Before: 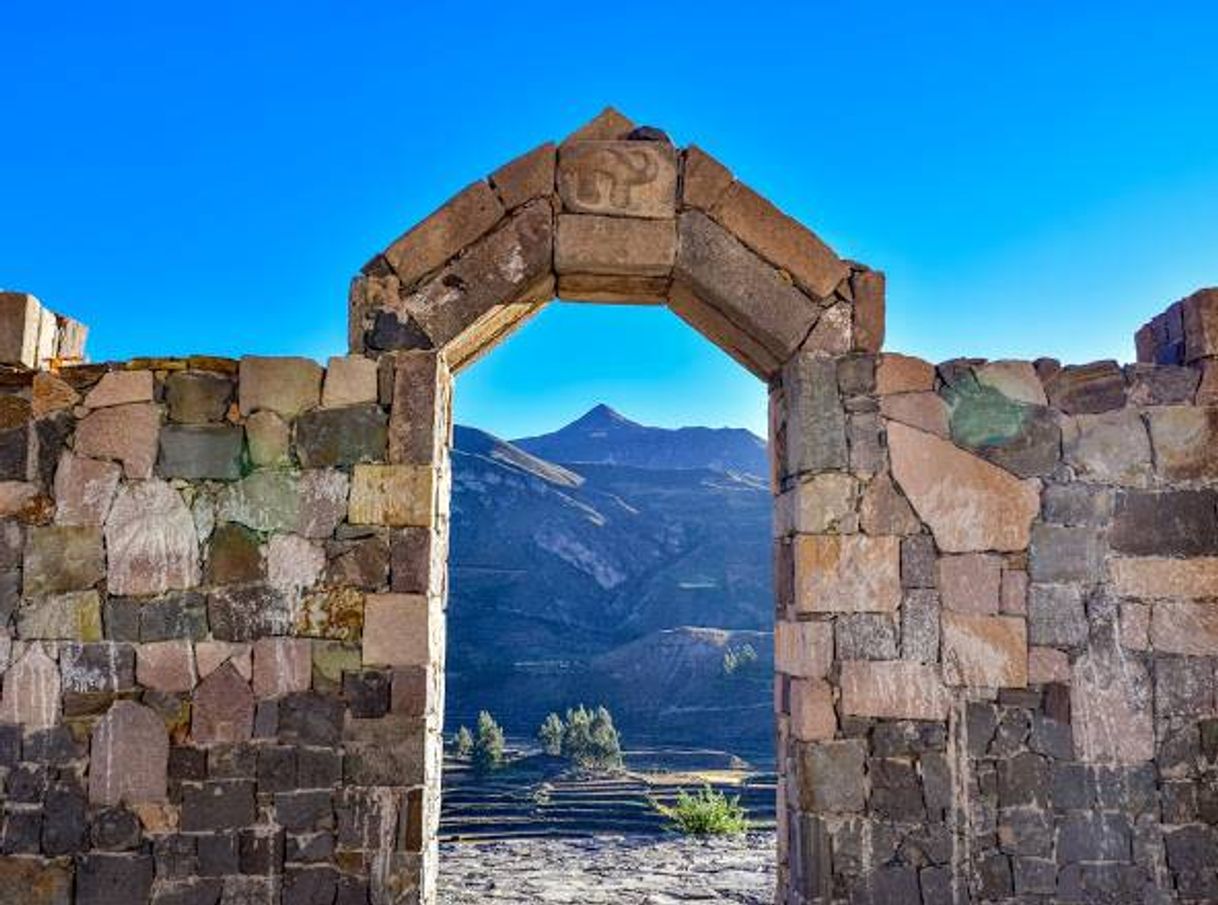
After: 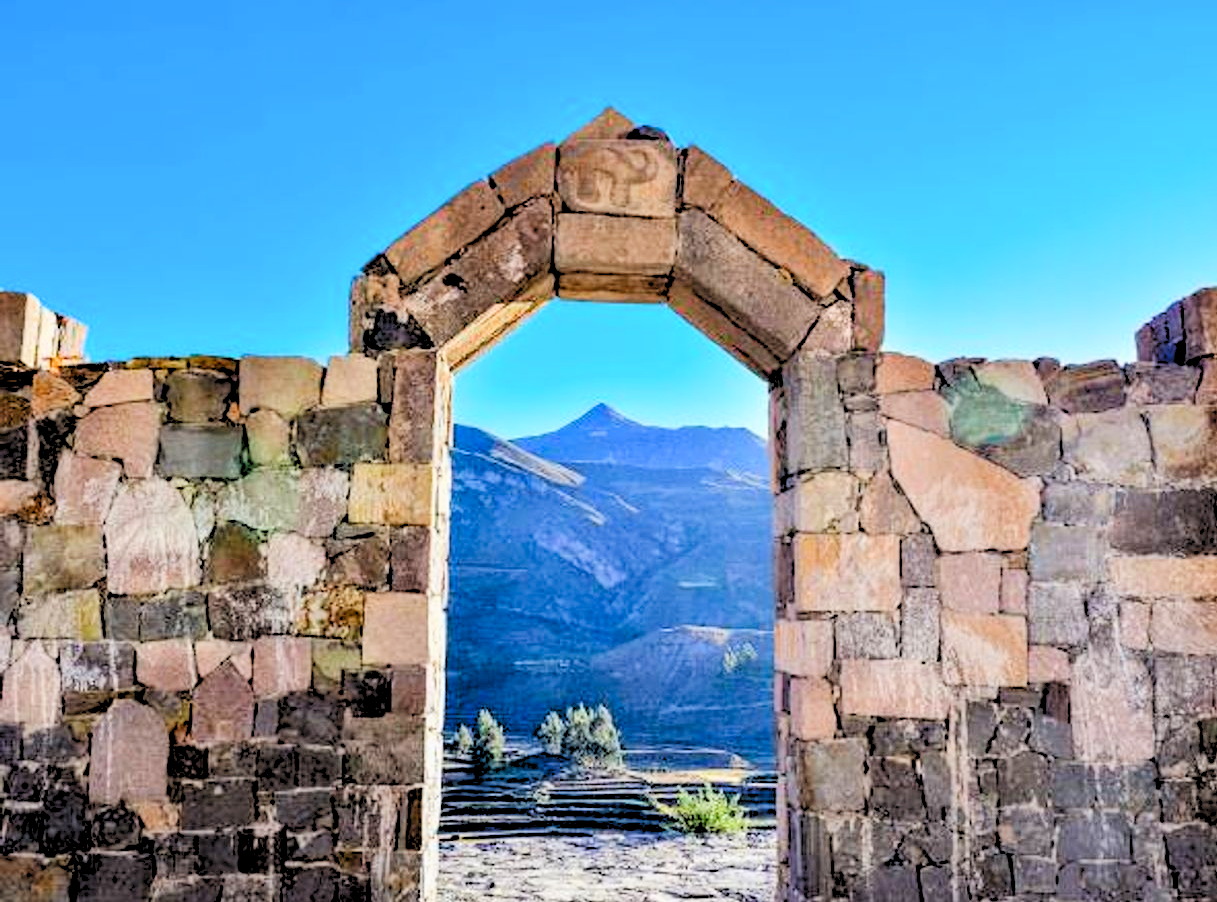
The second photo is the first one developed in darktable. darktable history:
filmic rgb: middle gray luminance 18.31%, black relative exposure -9.03 EV, white relative exposure 3.74 EV, target black luminance 0%, hardness 4.91, latitude 67.39%, contrast 0.943, highlights saturation mix 19.15%, shadows ↔ highlights balance 21.59%
crop: top 0.136%, bottom 0.176%
tone equalizer: -8 EV -0.768 EV, -7 EV -0.707 EV, -6 EV -0.618 EV, -5 EV -0.413 EV, -3 EV 0.378 EV, -2 EV 0.6 EV, -1 EV 0.688 EV, +0 EV 0.747 EV, edges refinement/feathering 500, mask exposure compensation -1.57 EV, preserve details no
levels: gray 50.83%, levels [0.093, 0.434, 0.988]
